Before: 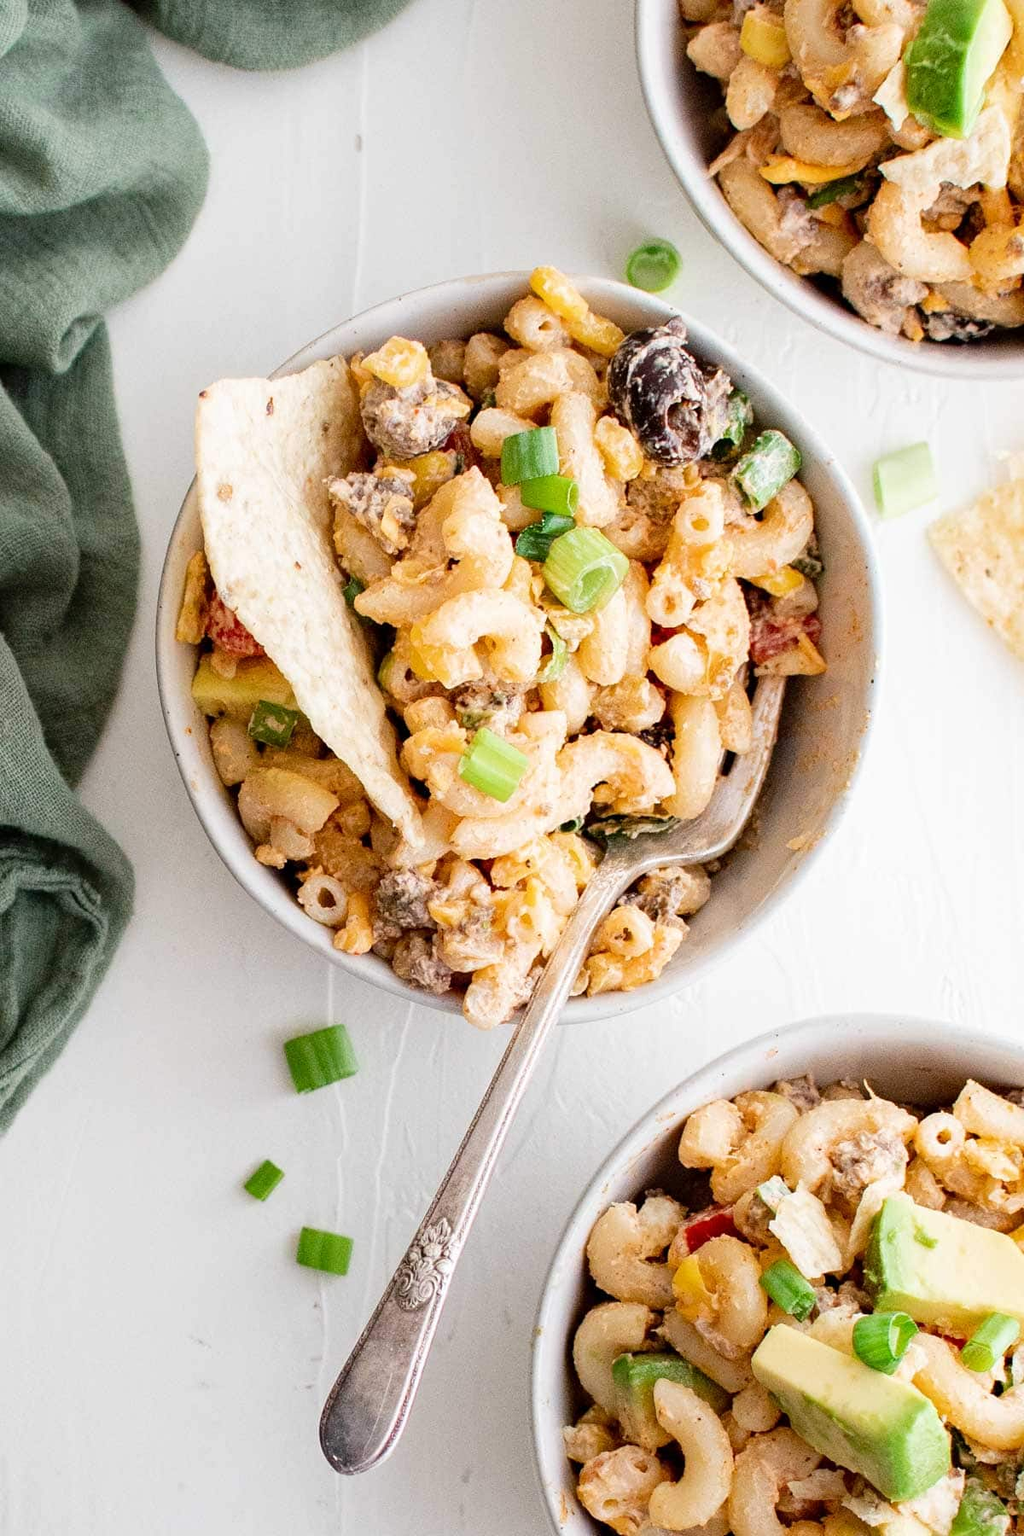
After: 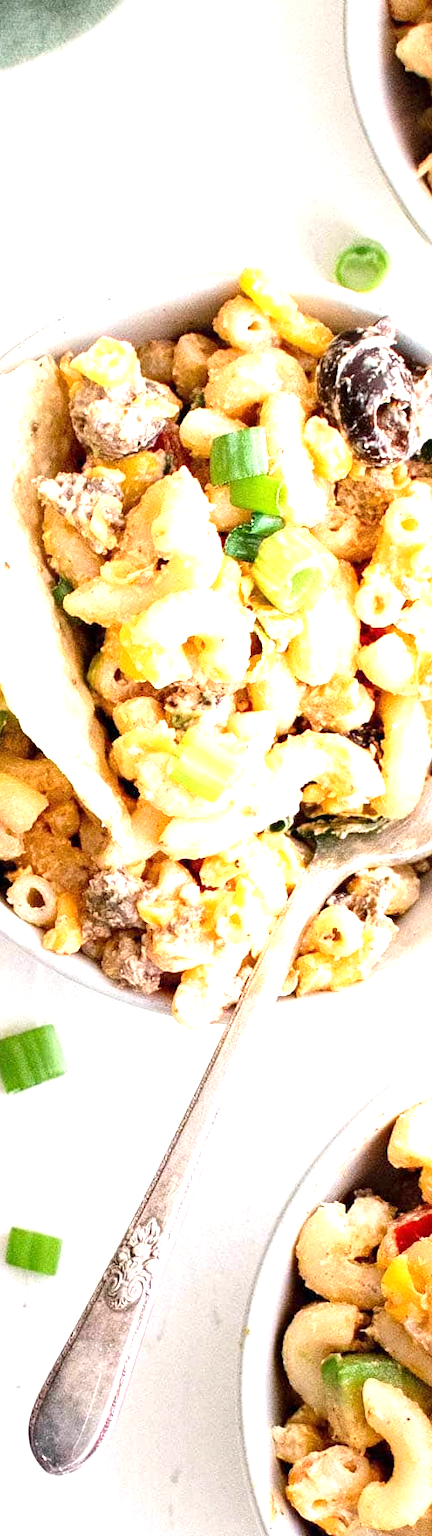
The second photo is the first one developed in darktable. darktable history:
crop: left 28.442%, right 29.305%
exposure: exposure 1 EV, compensate highlight preservation false
